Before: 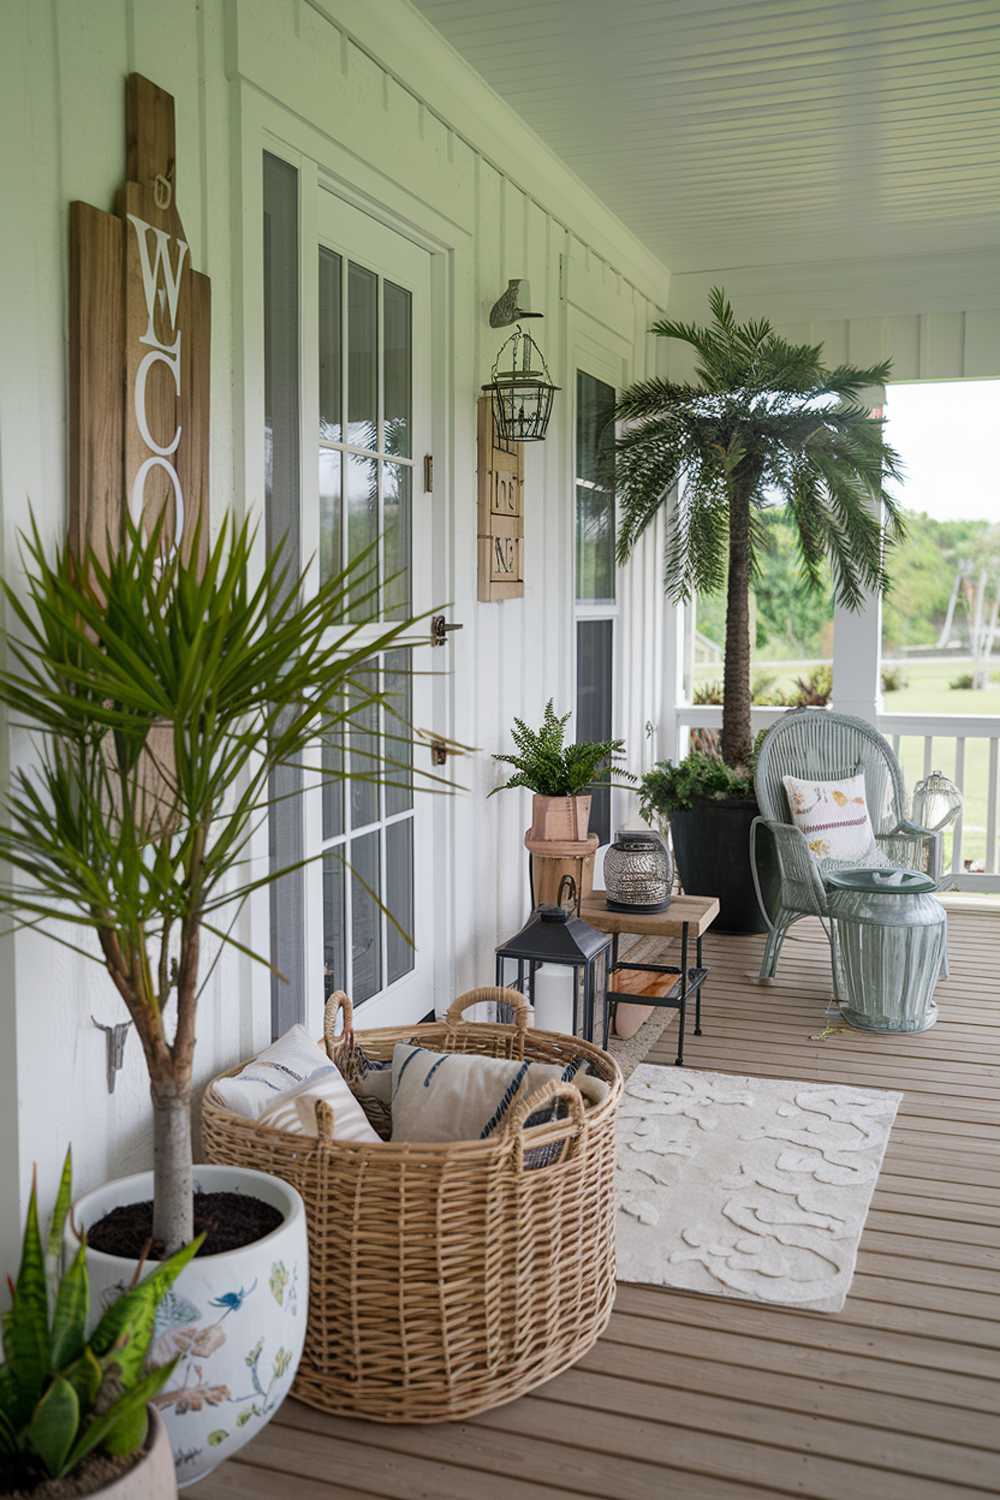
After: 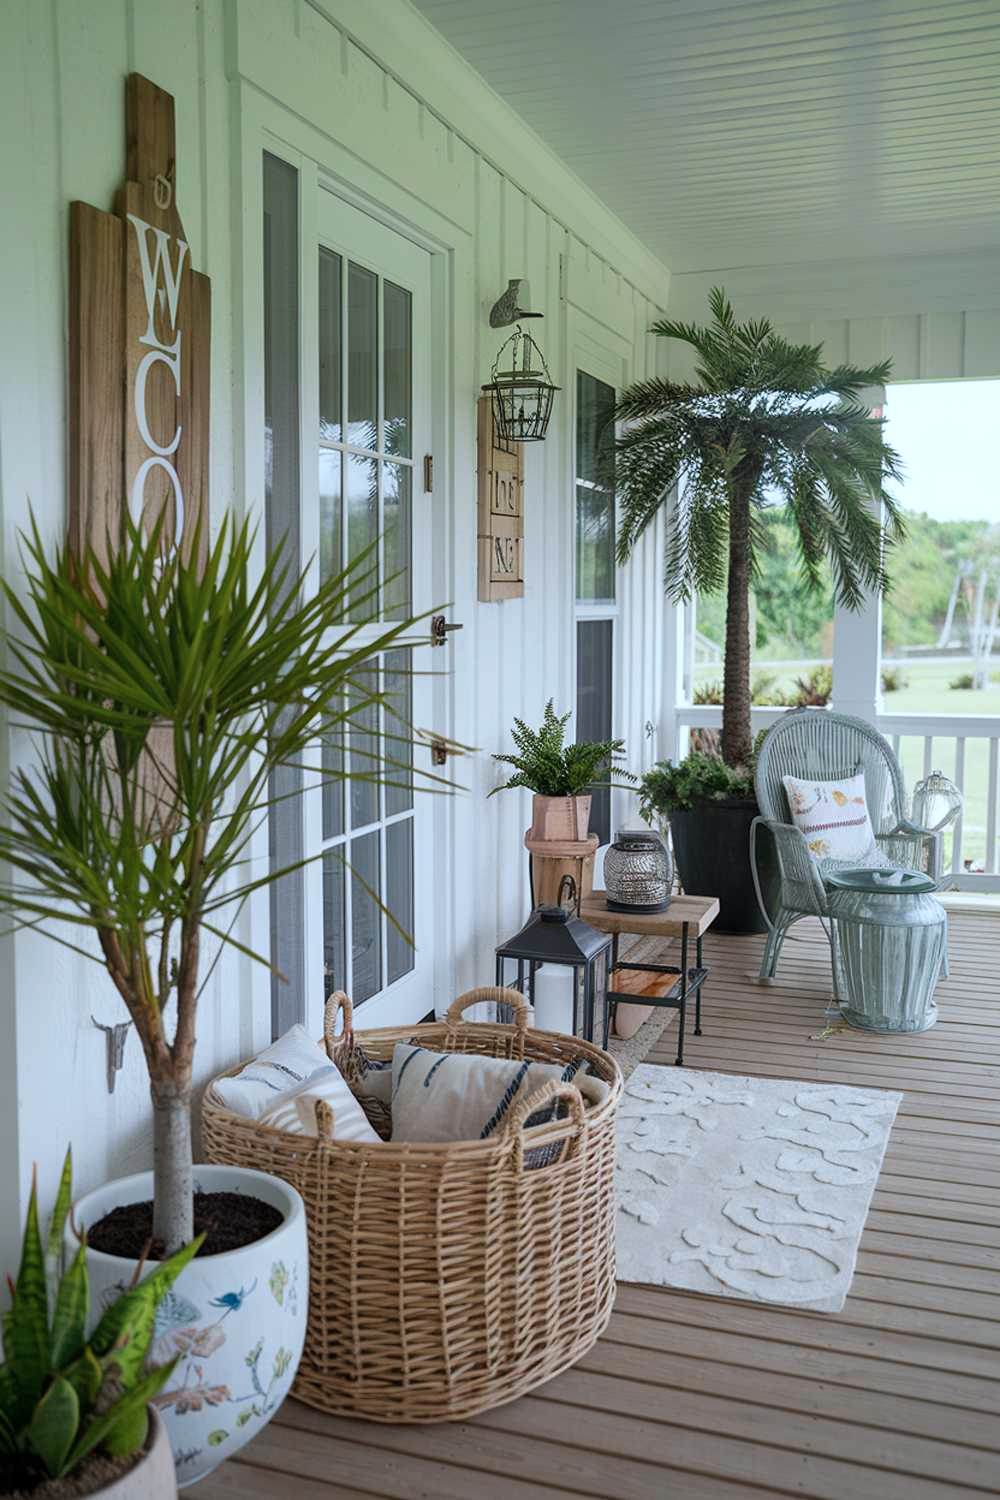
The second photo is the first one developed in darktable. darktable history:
color correction: highlights a* -4.18, highlights b* -10.81
base curve: exposure shift 0, preserve colors none
